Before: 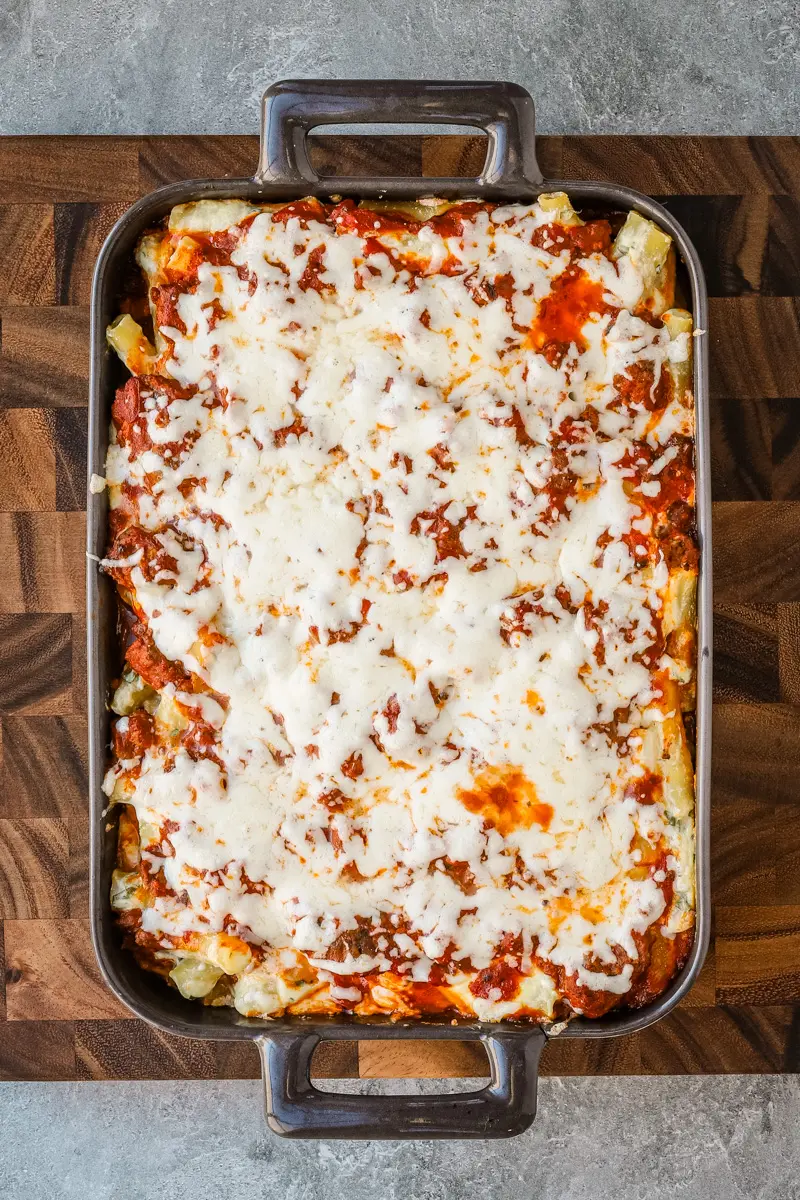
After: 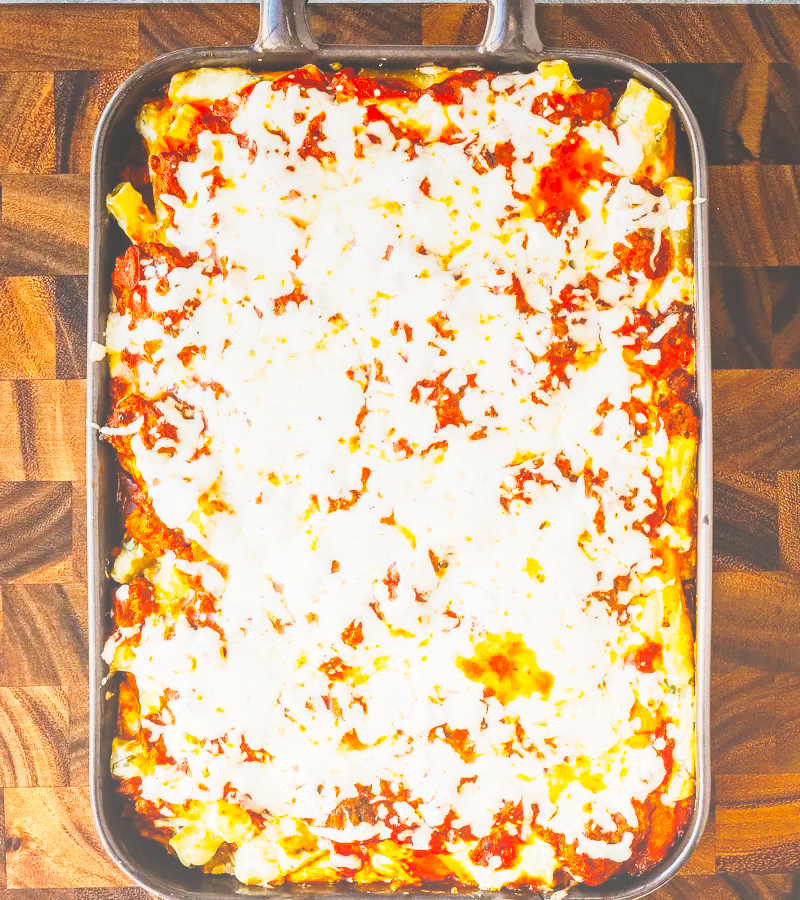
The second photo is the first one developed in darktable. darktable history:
tone equalizer: on, module defaults
exposure: black level correction -0.041, exposure 0.064 EV, compensate highlight preservation false
color balance rgb: linear chroma grading › global chroma 15%, perceptual saturation grading › global saturation 30%
crop: top 11.038%, bottom 13.962%
tone curve: curves: ch0 [(0, 0) (0.003, 0.003) (0.011, 0.012) (0.025, 0.027) (0.044, 0.048) (0.069, 0.074) (0.1, 0.117) (0.136, 0.177) (0.177, 0.246) (0.224, 0.324) (0.277, 0.422) (0.335, 0.531) (0.399, 0.633) (0.468, 0.733) (0.543, 0.824) (0.623, 0.895) (0.709, 0.938) (0.801, 0.961) (0.898, 0.98) (1, 1)], preserve colors none
graduated density: on, module defaults
